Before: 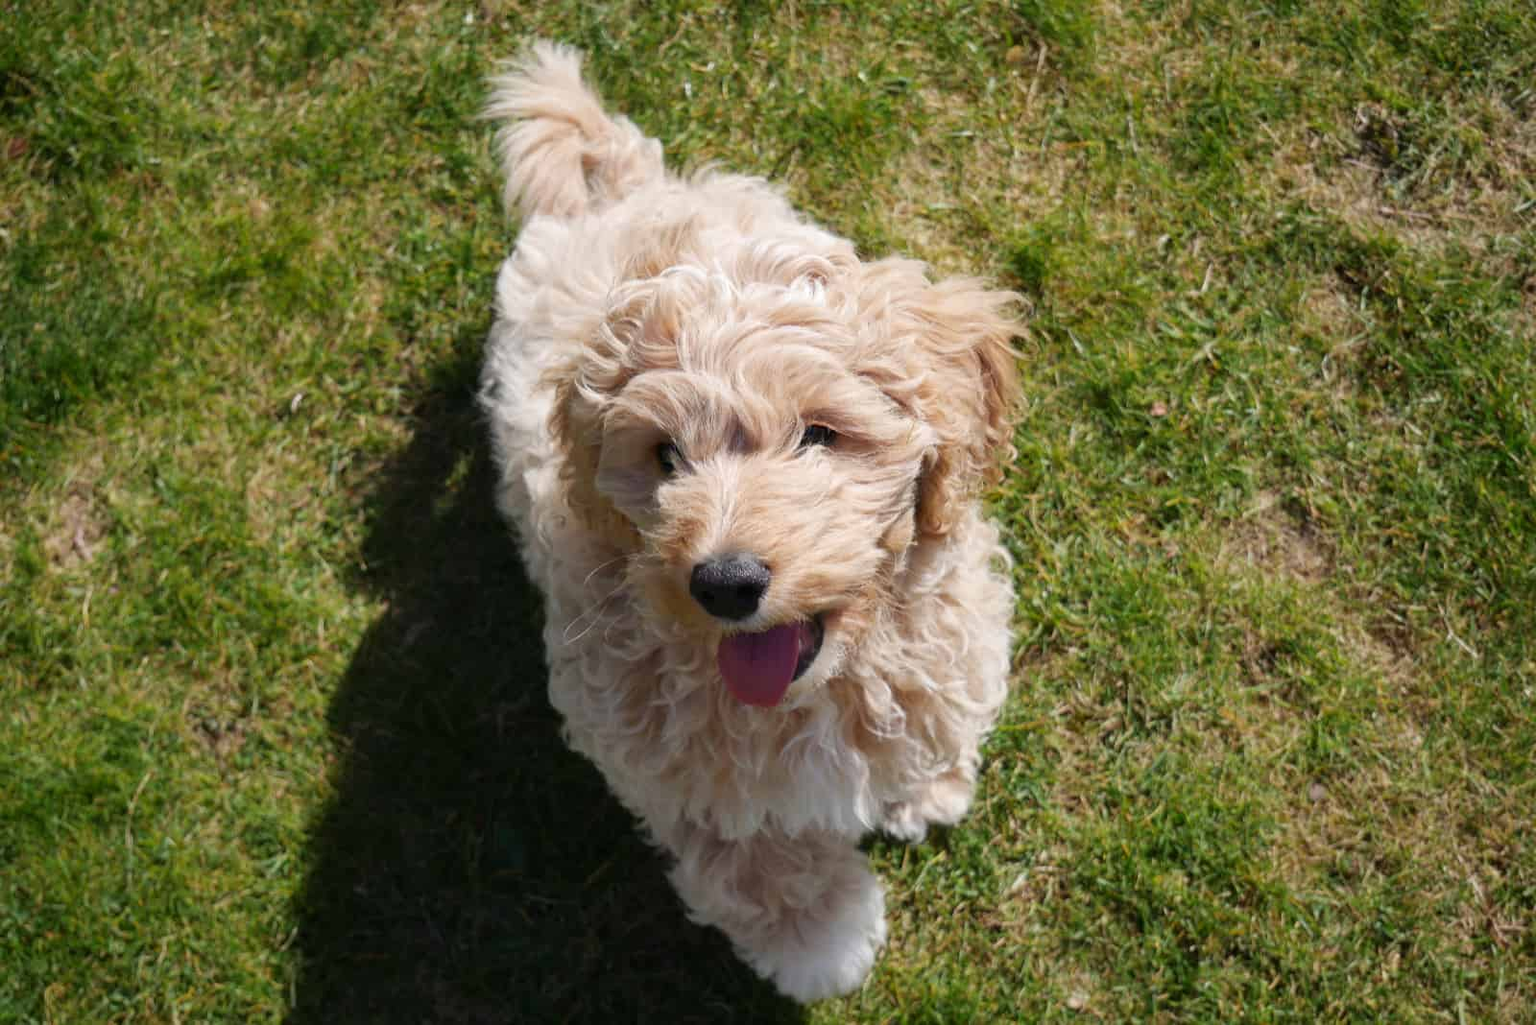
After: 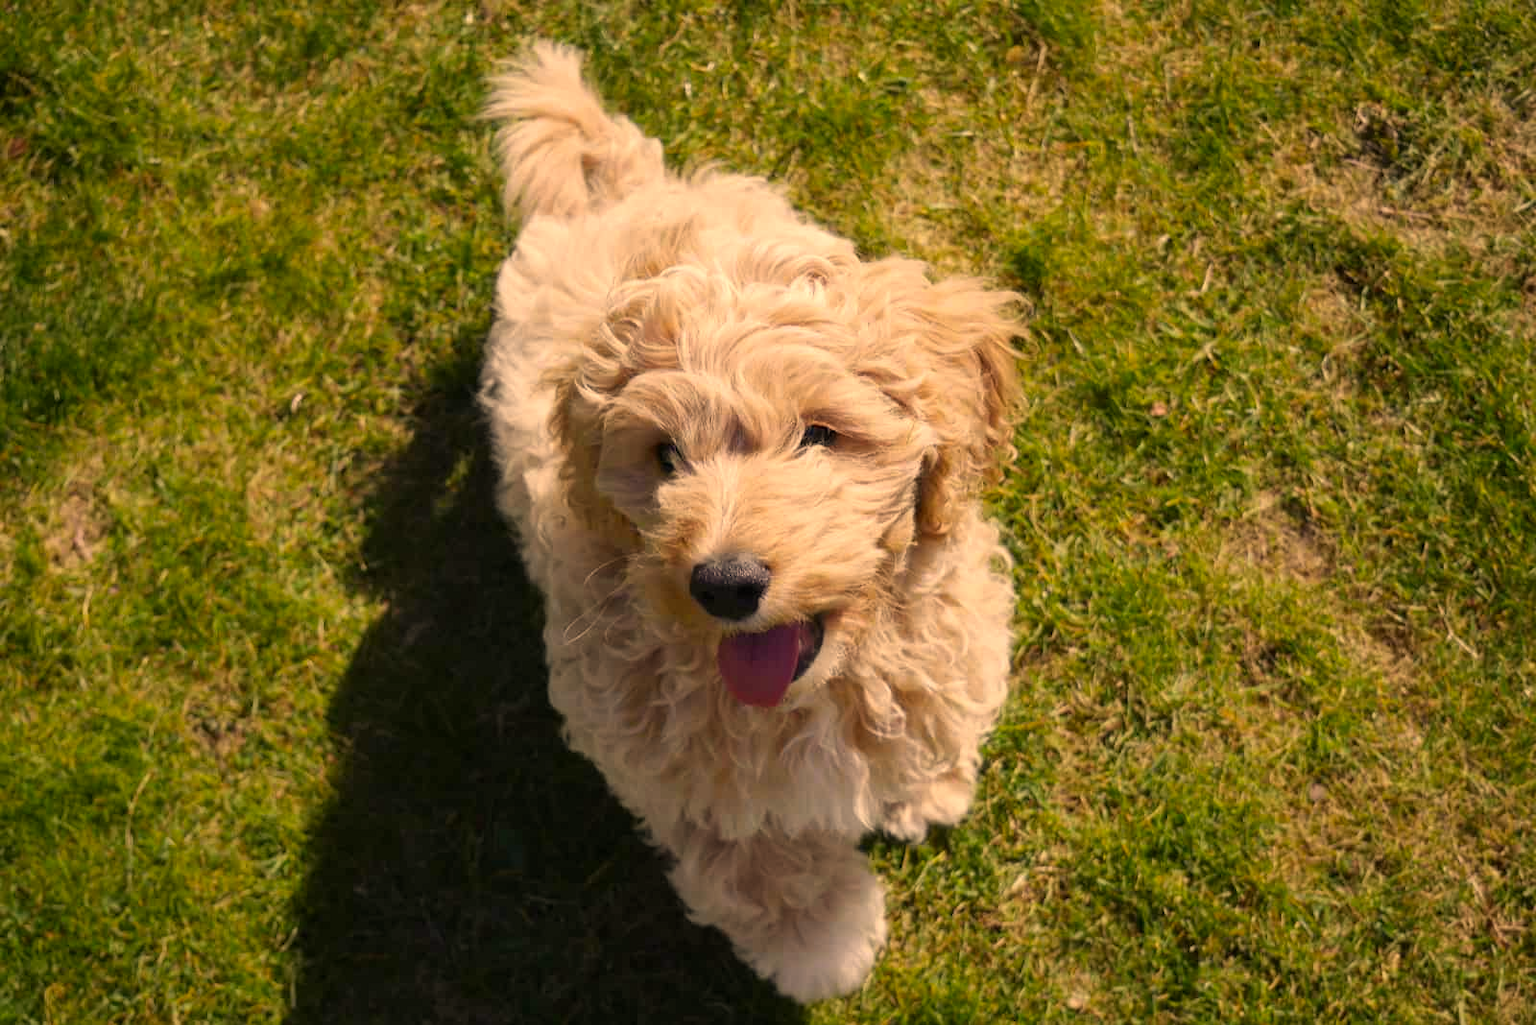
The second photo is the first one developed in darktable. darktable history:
color correction: highlights a* 14.78, highlights b* 31.31
